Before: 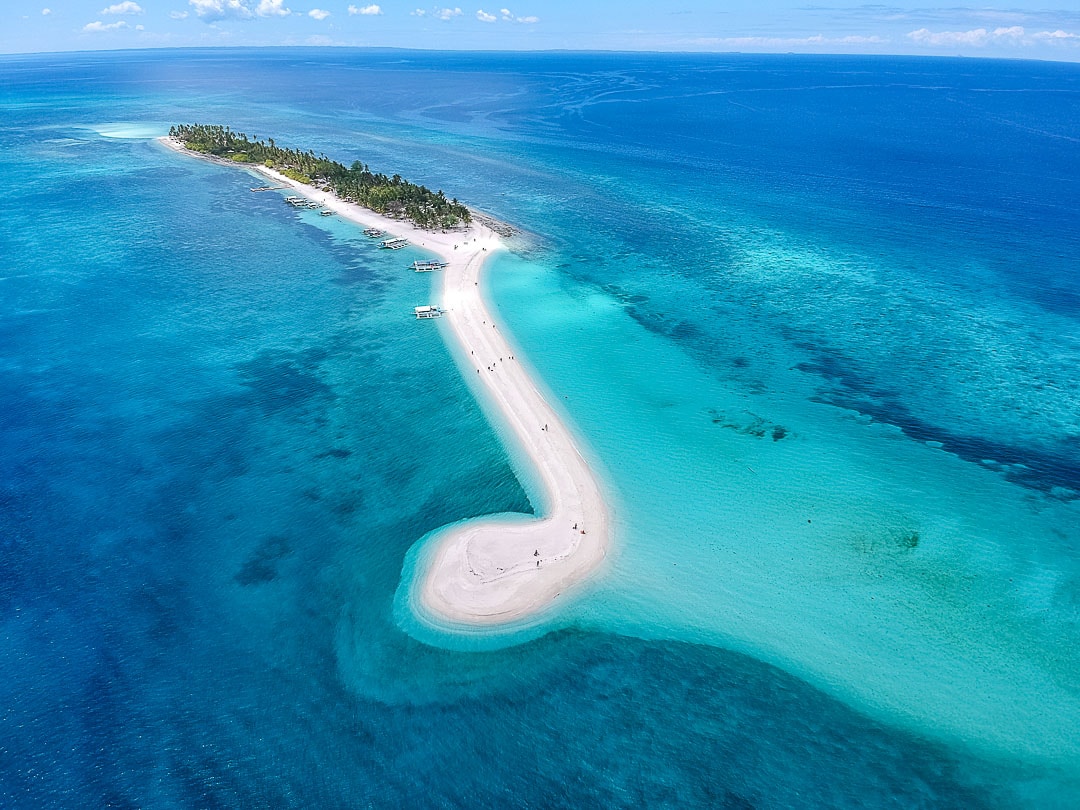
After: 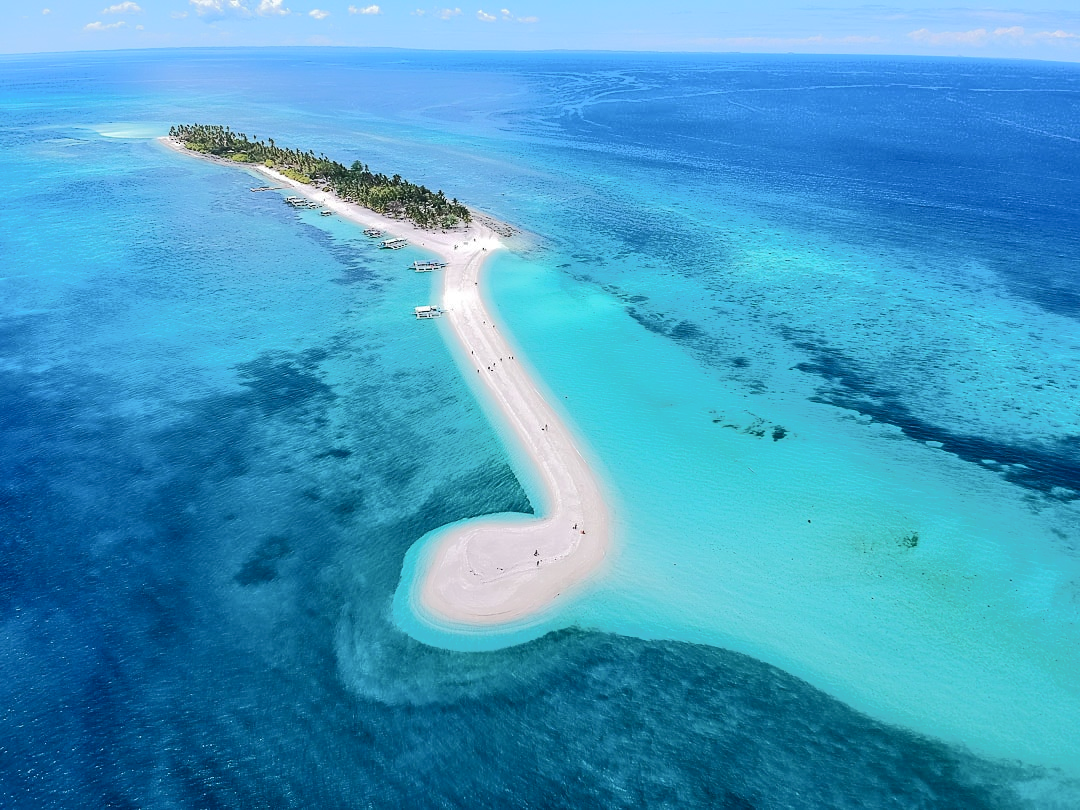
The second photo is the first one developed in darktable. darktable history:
tone curve: curves: ch0 [(0, 0) (0.003, 0.015) (0.011, 0.019) (0.025, 0.025) (0.044, 0.039) (0.069, 0.053) (0.1, 0.076) (0.136, 0.107) (0.177, 0.143) (0.224, 0.19) (0.277, 0.253) (0.335, 0.32) (0.399, 0.412) (0.468, 0.524) (0.543, 0.668) (0.623, 0.717) (0.709, 0.769) (0.801, 0.82) (0.898, 0.865) (1, 1)], color space Lab, independent channels, preserve colors none
